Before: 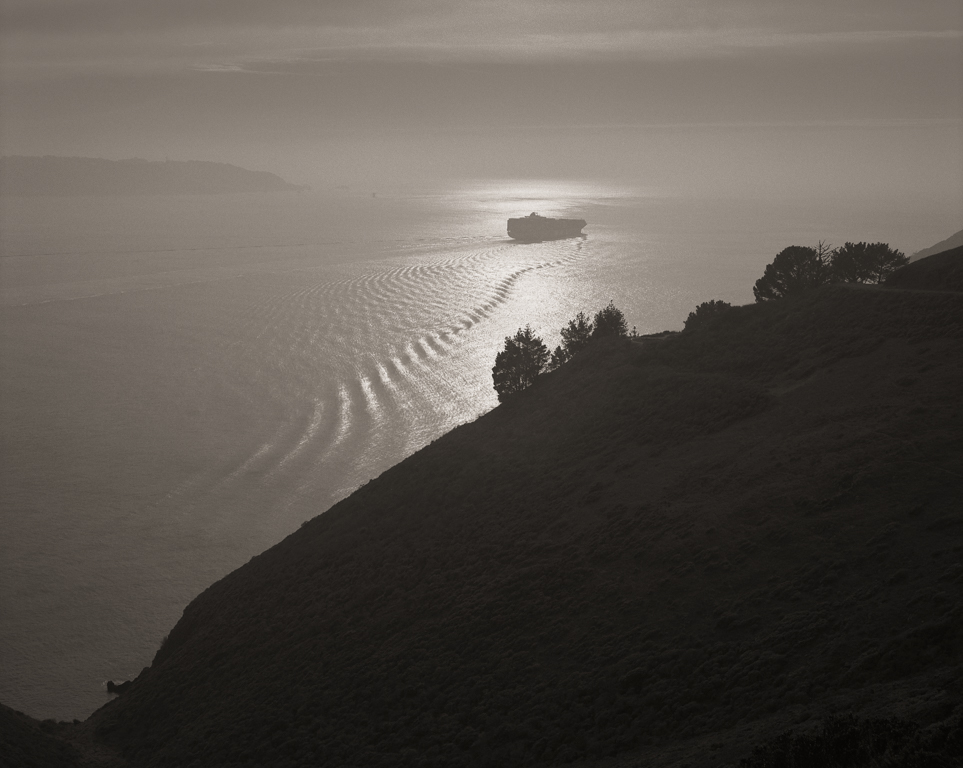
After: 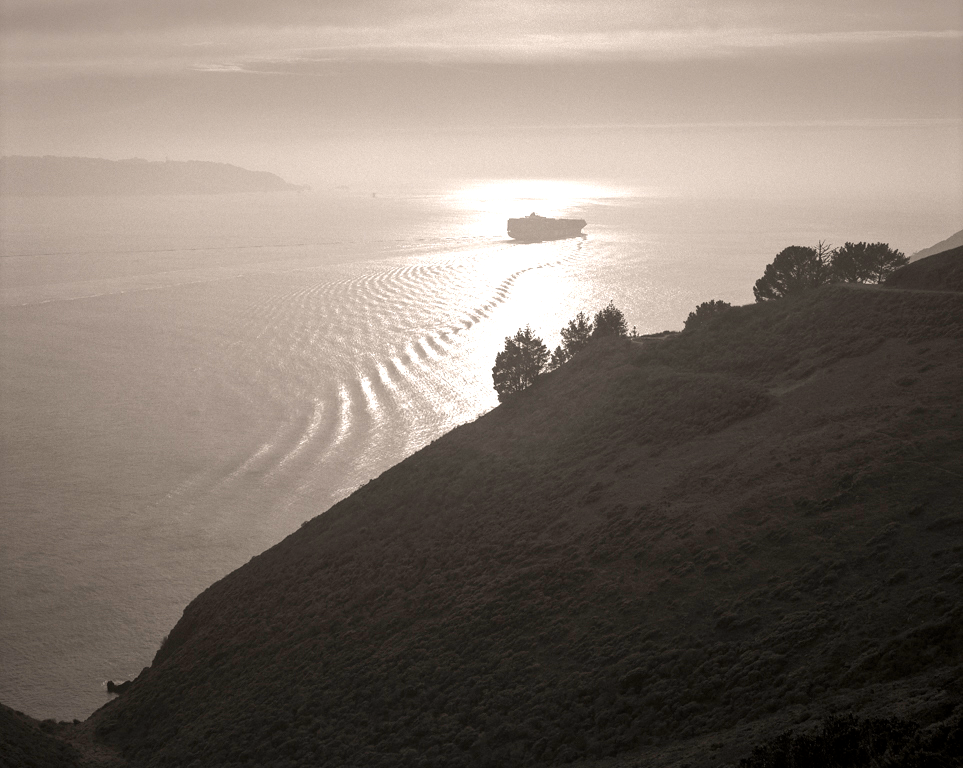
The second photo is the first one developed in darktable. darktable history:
exposure: black level correction 0, exposure 1.098 EV, compensate highlight preservation false
local contrast: on, module defaults
